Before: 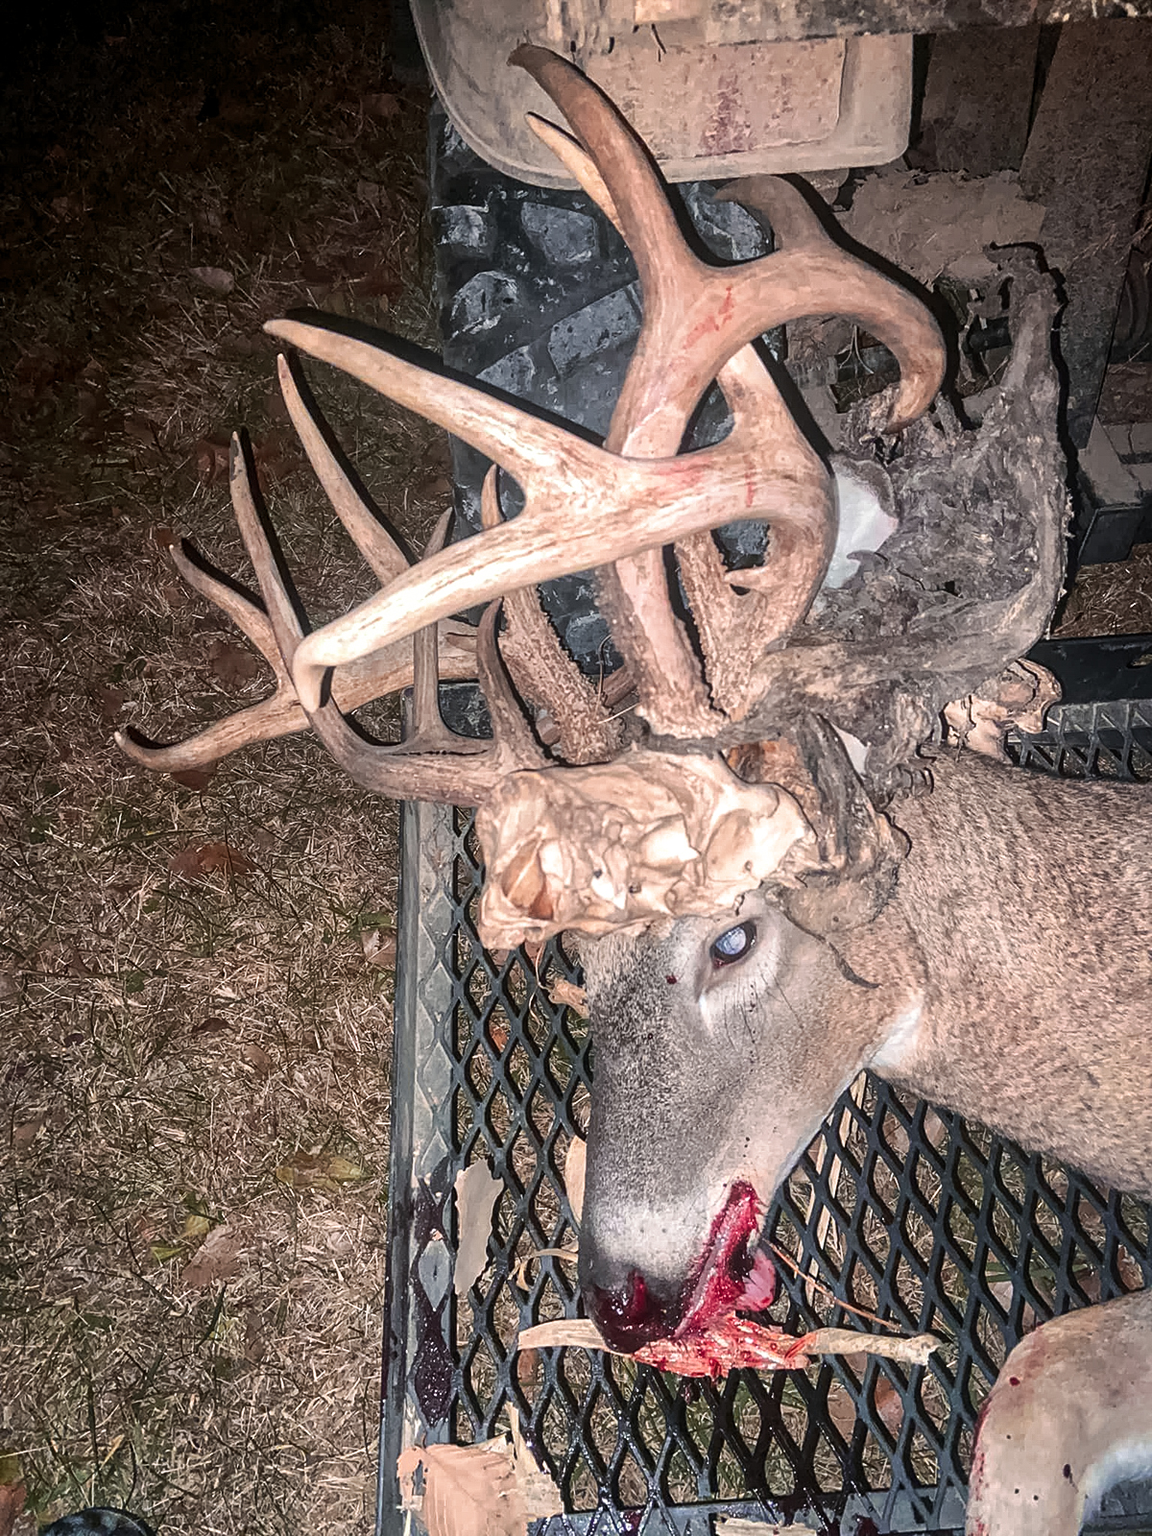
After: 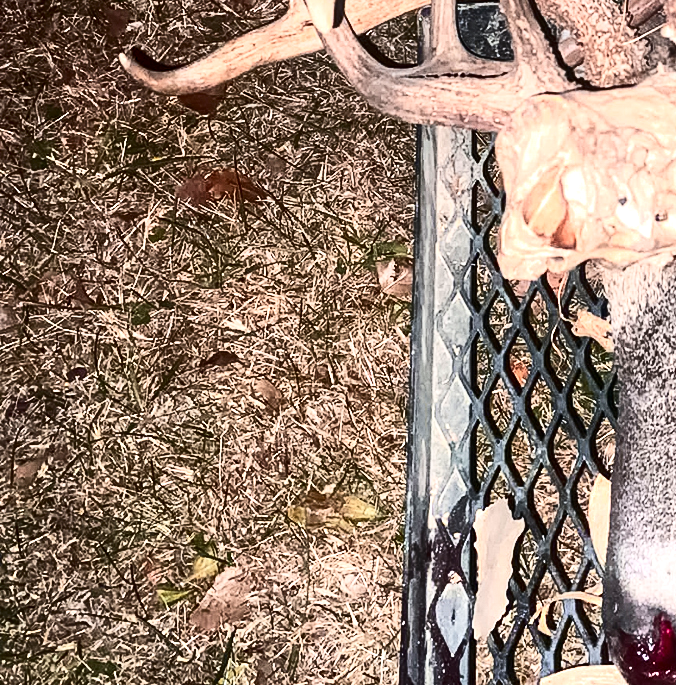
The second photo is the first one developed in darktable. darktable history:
crop: top 44.365%, right 43.61%, bottom 12.795%
exposure: black level correction 0, exposure 0.499 EV, compensate exposure bias true, compensate highlight preservation false
contrast brightness saturation: contrast 0.395, brightness 0.05, saturation 0.265
contrast equalizer: octaves 7, y [[0.439, 0.44, 0.442, 0.457, 0.493, 0.498], [0.5 ×6], [0.5 ×6], [0 ×6], [0 ×6]], mix -0.183
